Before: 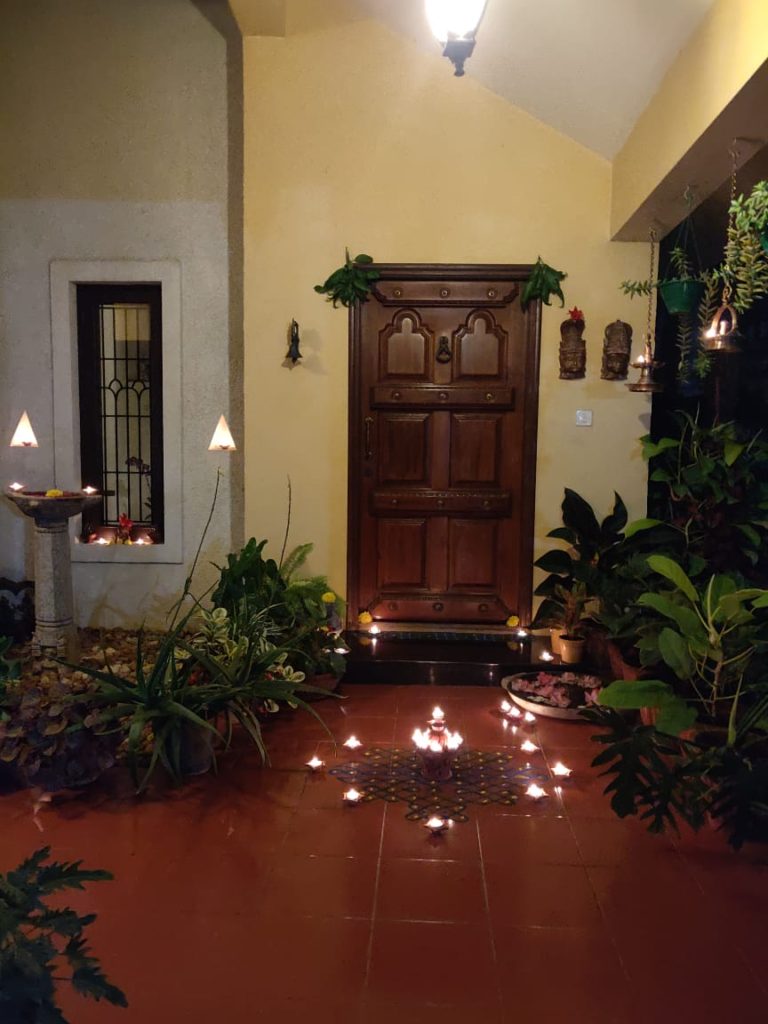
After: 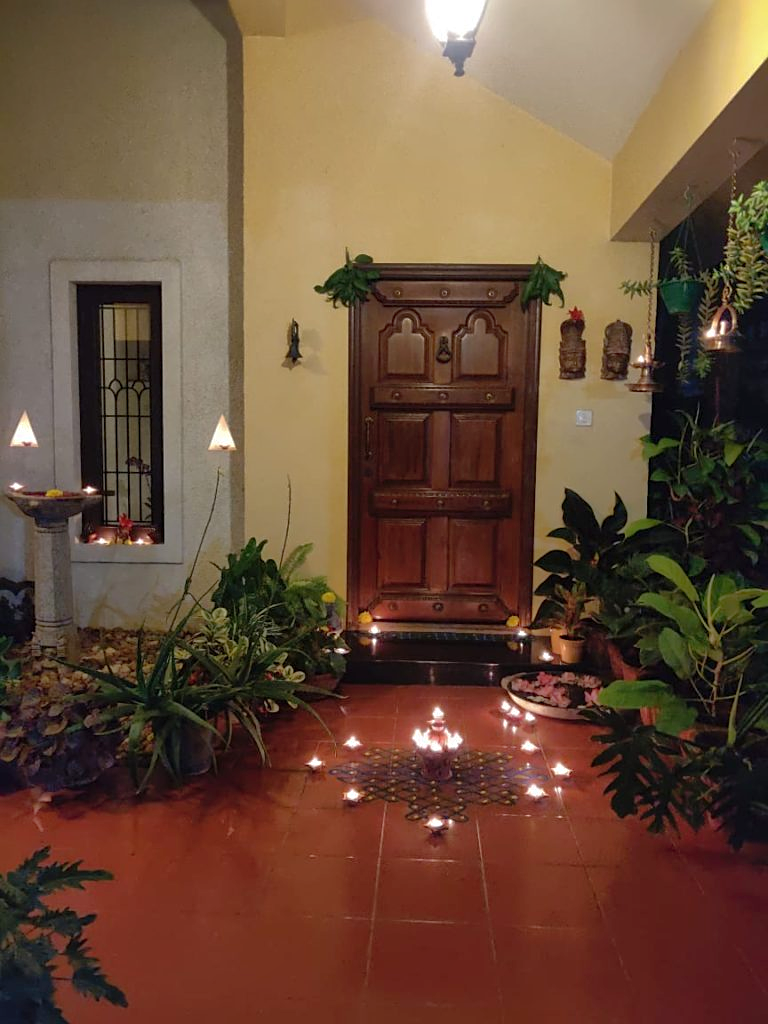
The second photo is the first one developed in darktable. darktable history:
sharpen: amount 0.204
shadows and highlights: highlights color adjustment 39.13%
